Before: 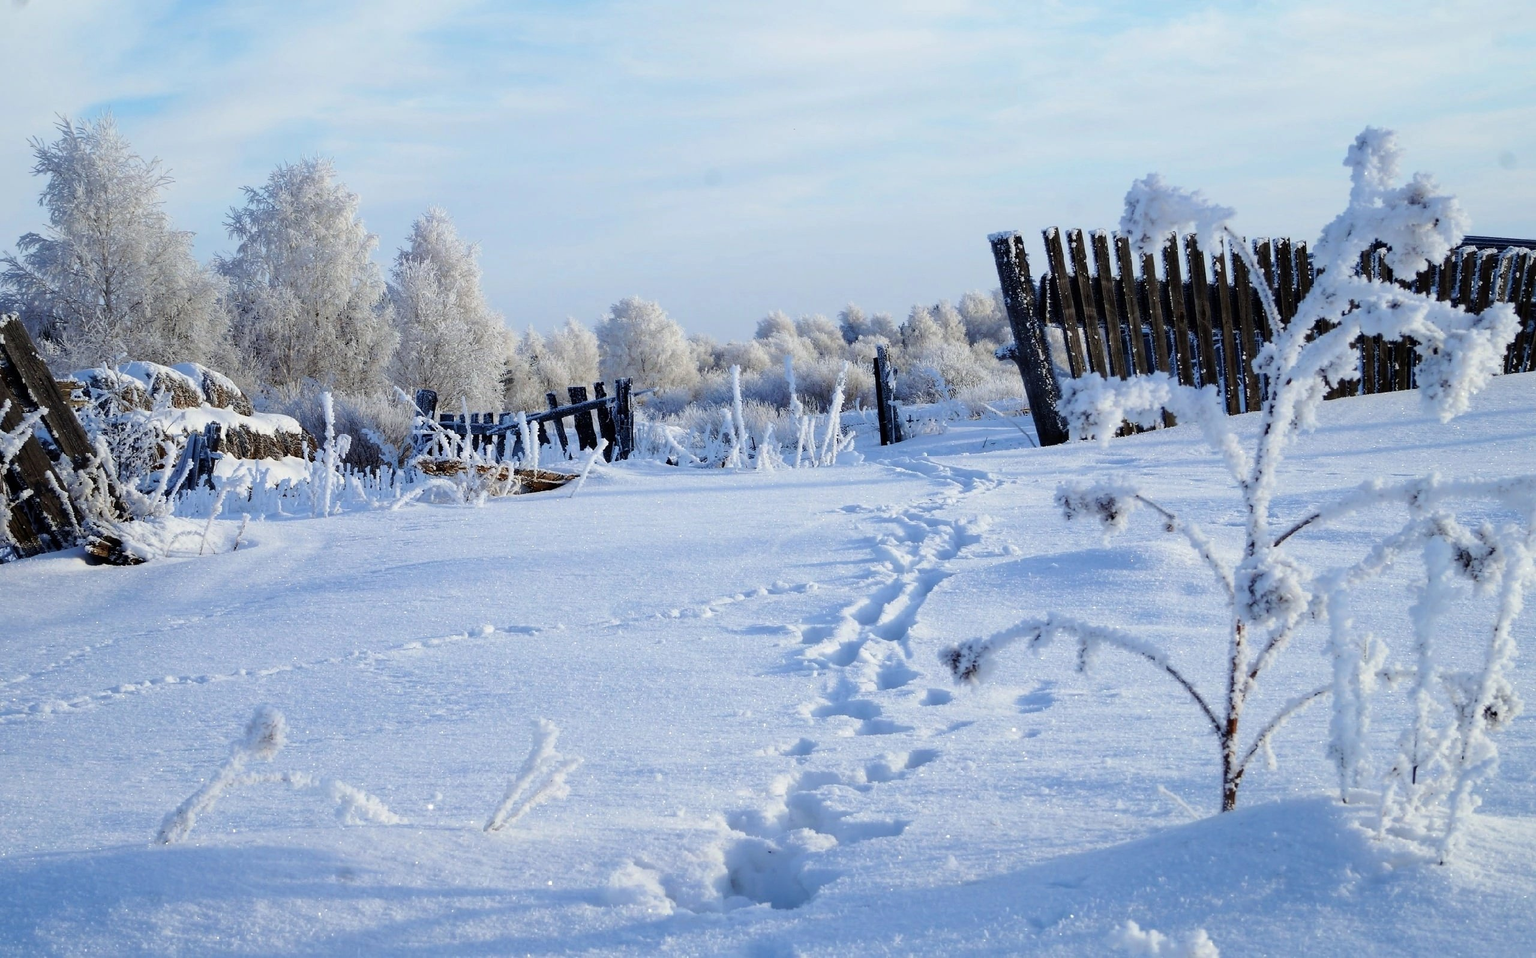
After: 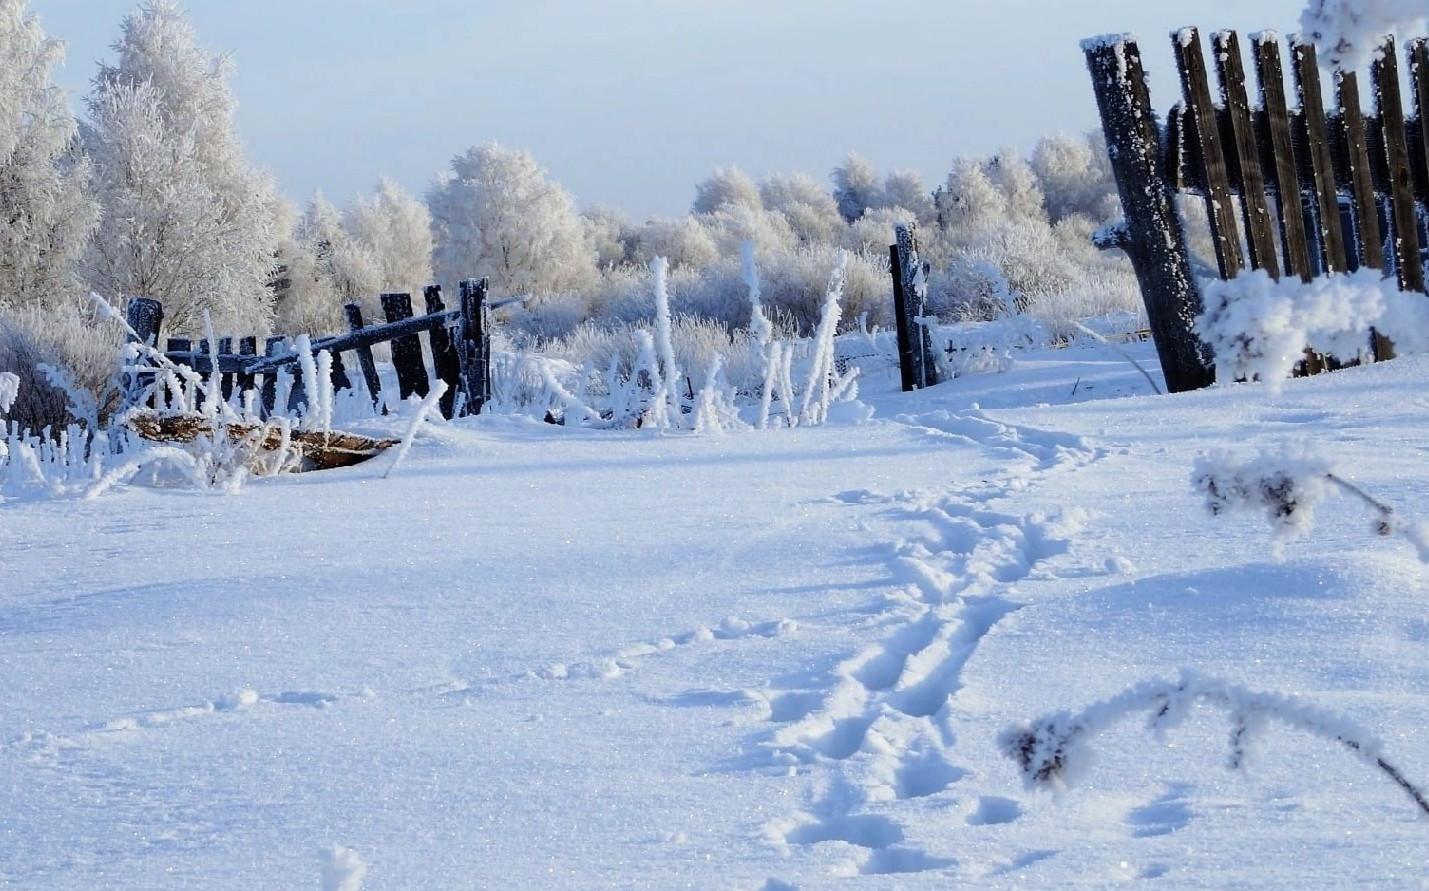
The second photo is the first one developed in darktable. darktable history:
local contrast: mode bilateral grid, contrast 100, coarseness 100, detail 91%, midtone range 0.2
crop and rotate: left 22.13%, top 22.054%, right 22.026%, bottom 22.102%
